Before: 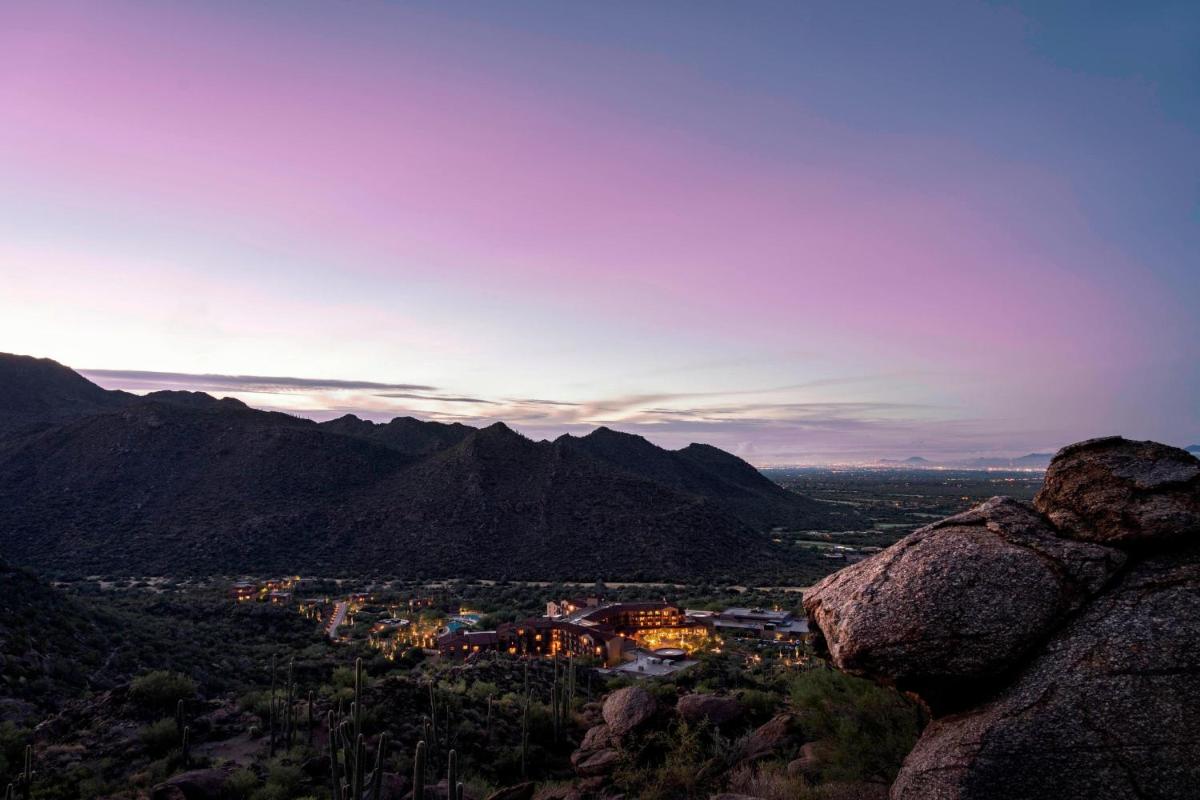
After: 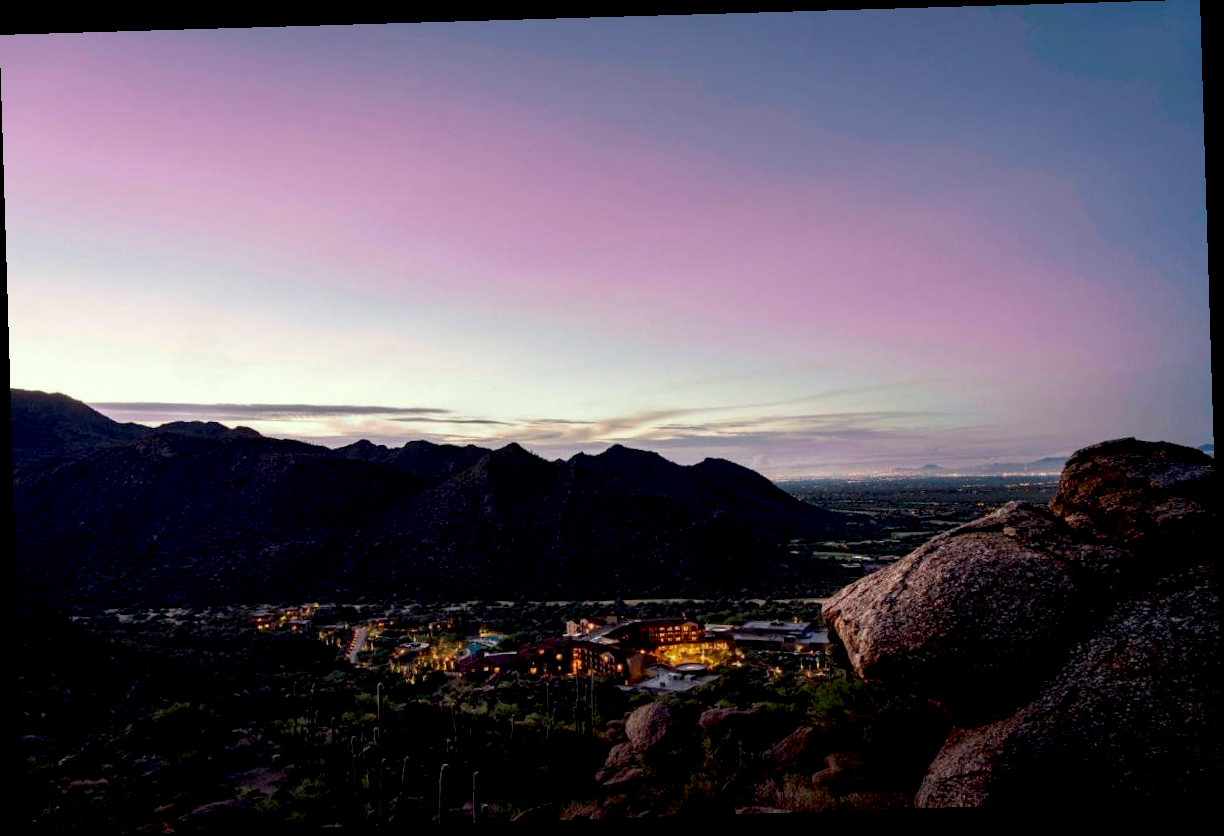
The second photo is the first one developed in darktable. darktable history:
color correction: highlights a* -4.28, highlights b* 6.53
rotate and perspective: rotation -1.77°, lens shift (horizontal) 0.004, automatic cropping off
white balance: emerald 1
exposure: black level correction 0.016, exposure -0.009 EV, compensate highlight preservation false
